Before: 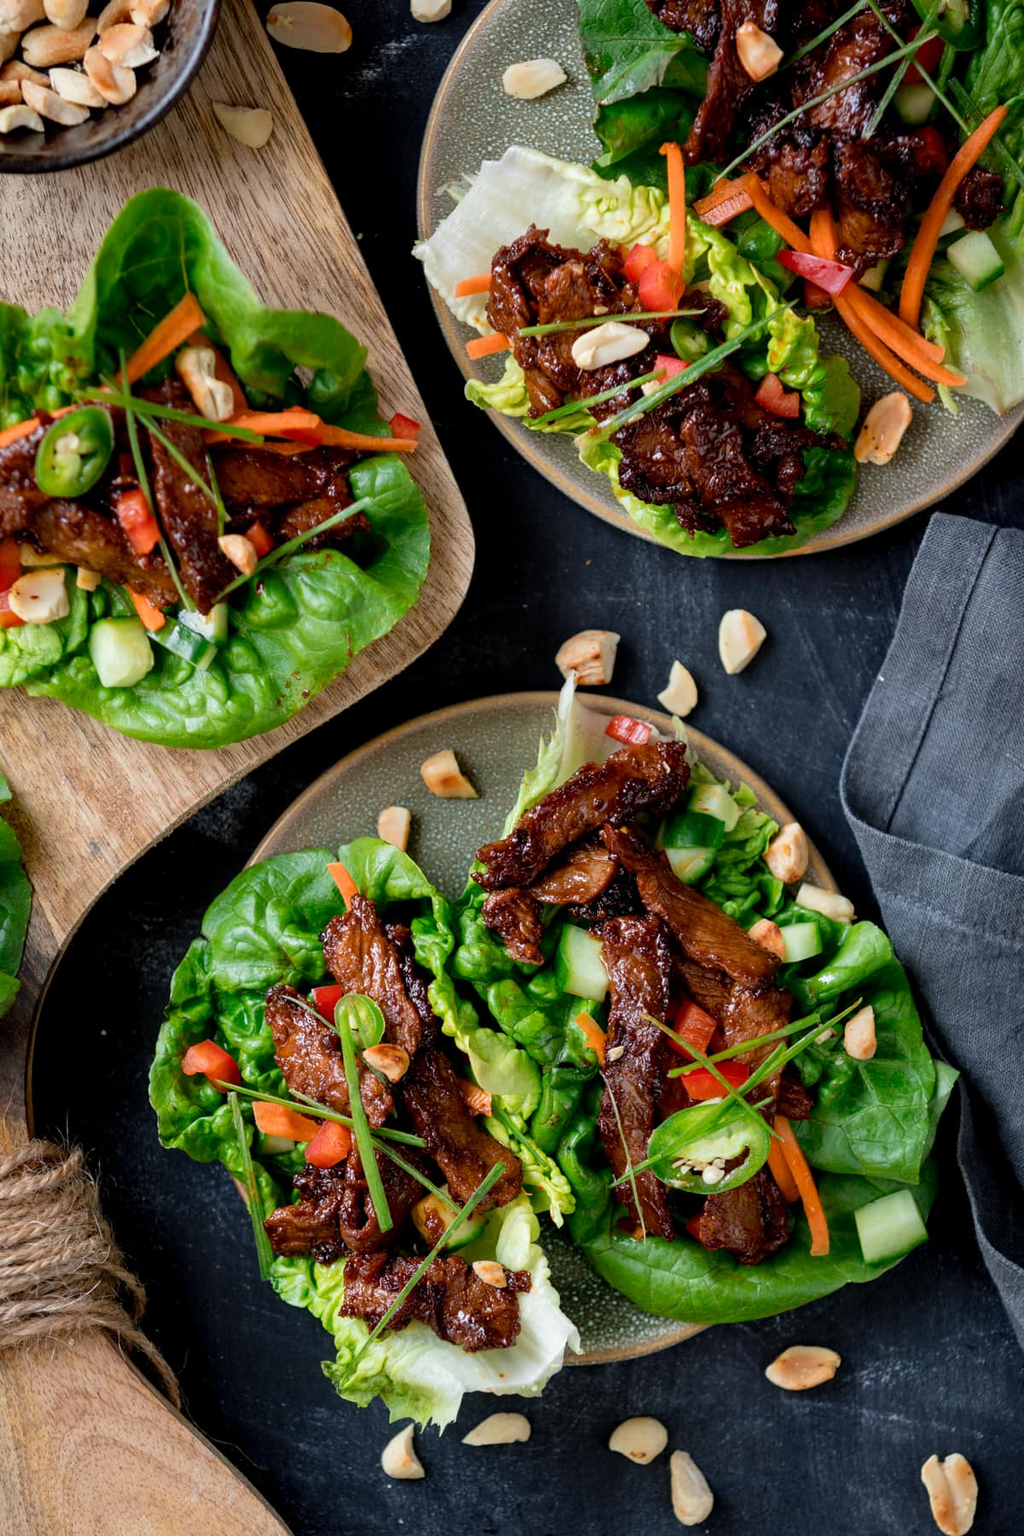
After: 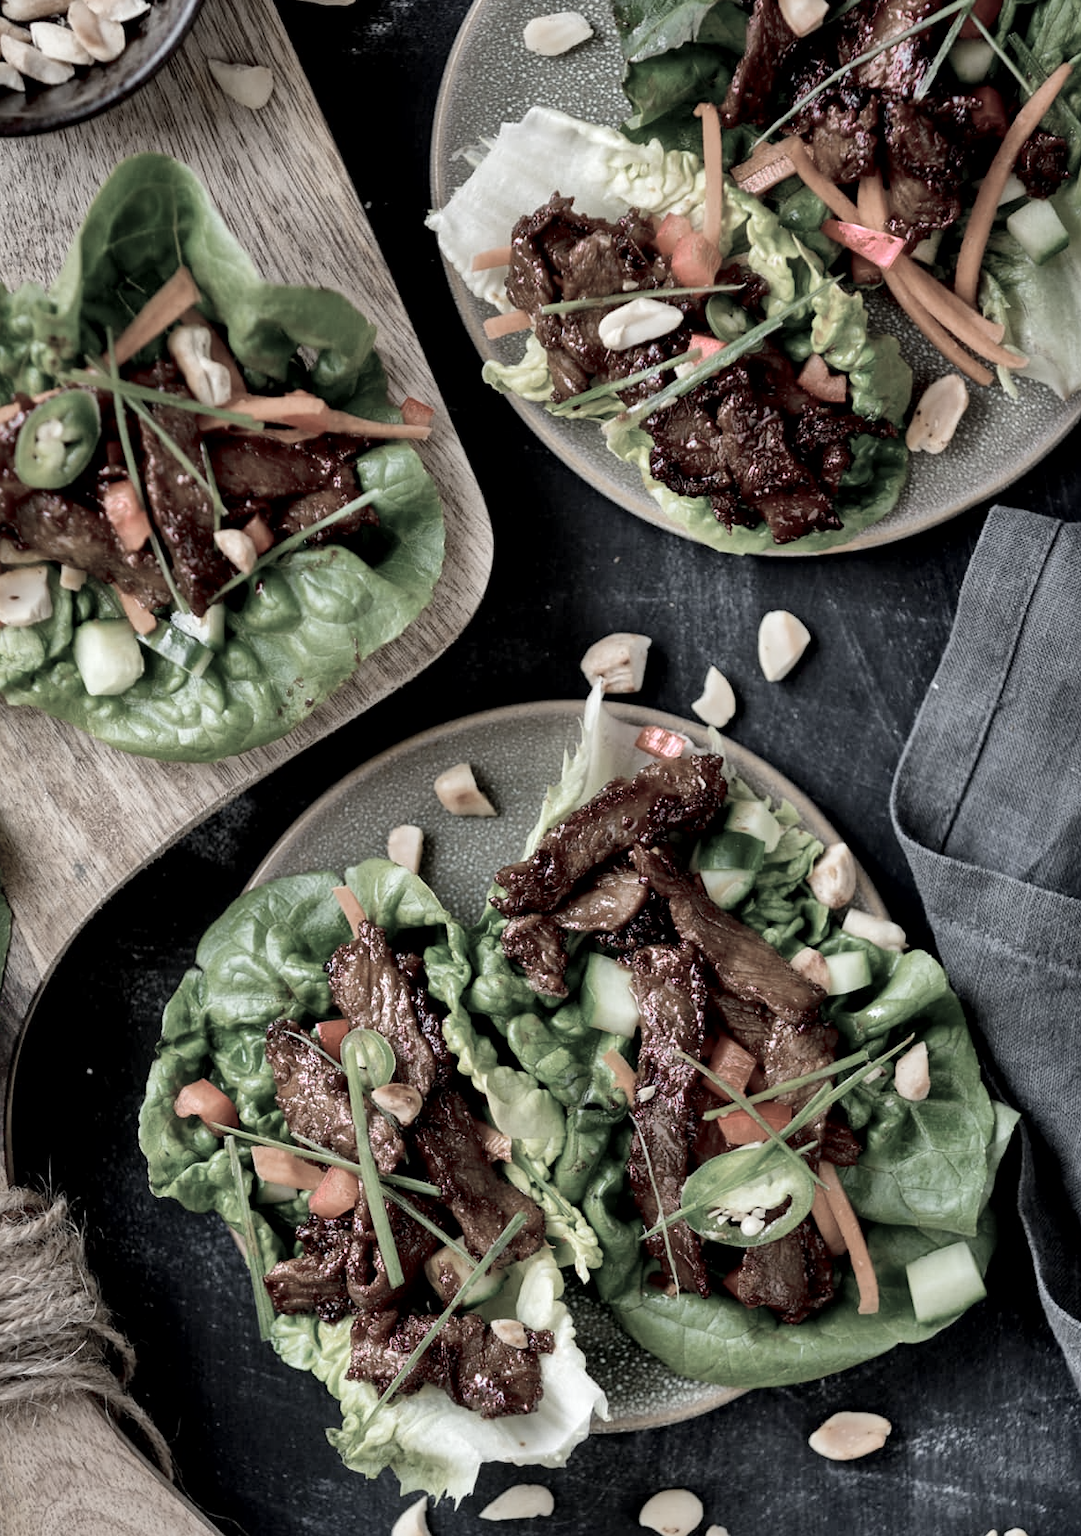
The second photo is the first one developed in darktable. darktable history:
contrast brightness saturation: saturation 0.129
shadows and highlights: shadows 53.19, soften with gaussian
crop: left 2.131%, top 3.159%, right 0.729%, bottom 4.863%
local contrast: mode bilateral grid, contrast 21, coarseness 51, detail 141%, midtone range 0.2
tone equalizer: on, module defaults
color zones: curves: ch0 [(0, 0.6) (0.129, 0.508) (0.193, 0.483) (0.429, 0.5) (0.571, 0.5) (0.714, 0.5) (0.857, 0.5) (1, 0.6)]; ch1 [(0, 0.481) (0.112, 0.245) (0.213, 0.223) (0.429, 0.233) (0.571, 0.231) (0.683, 0.242) (0.857, 0.296) (1, 0.481)], mix 32.43%
